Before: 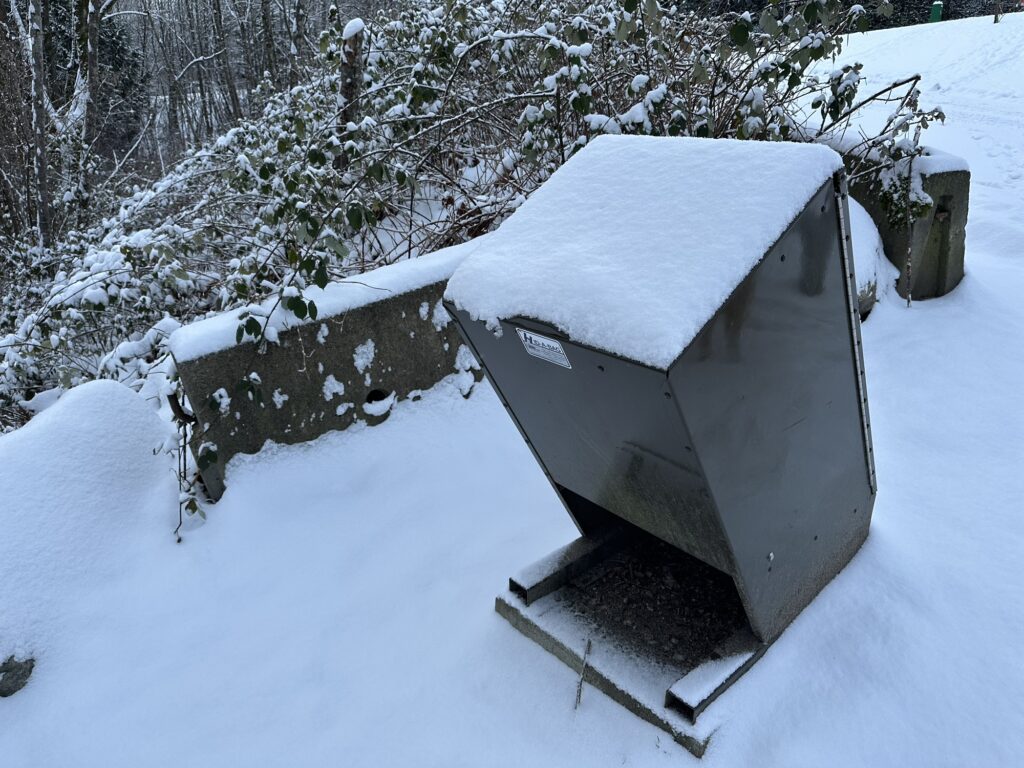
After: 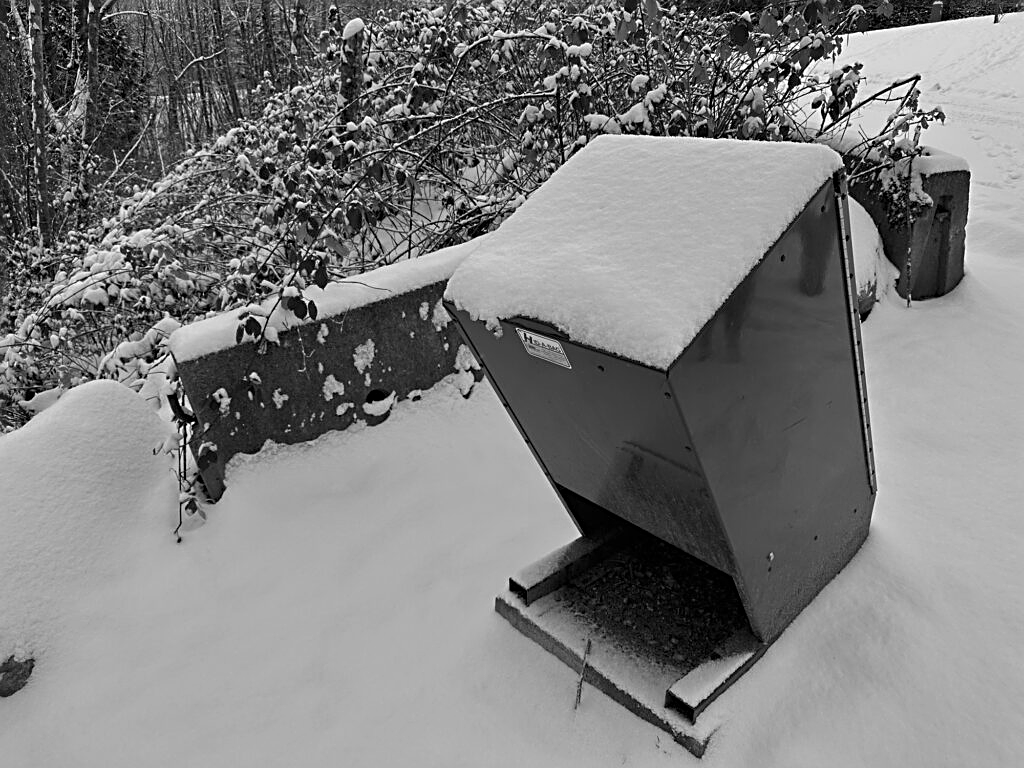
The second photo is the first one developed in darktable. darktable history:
color balance rgb: perceptual saturation grading › global saturation 20%, perceptual saturation grading › highlights -25%, perceptual saturation grading › shadows 25%
monochrome: a -74.22, b 78.2
sharpen: radius 2.767
